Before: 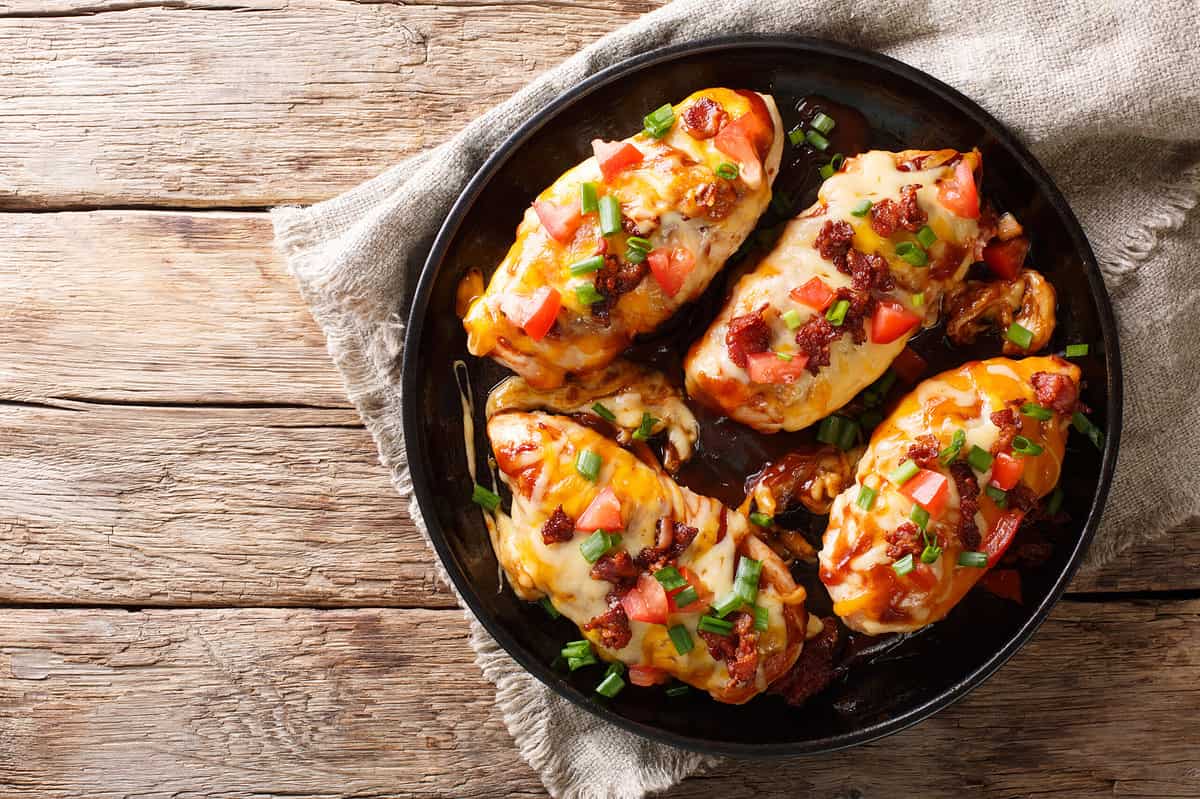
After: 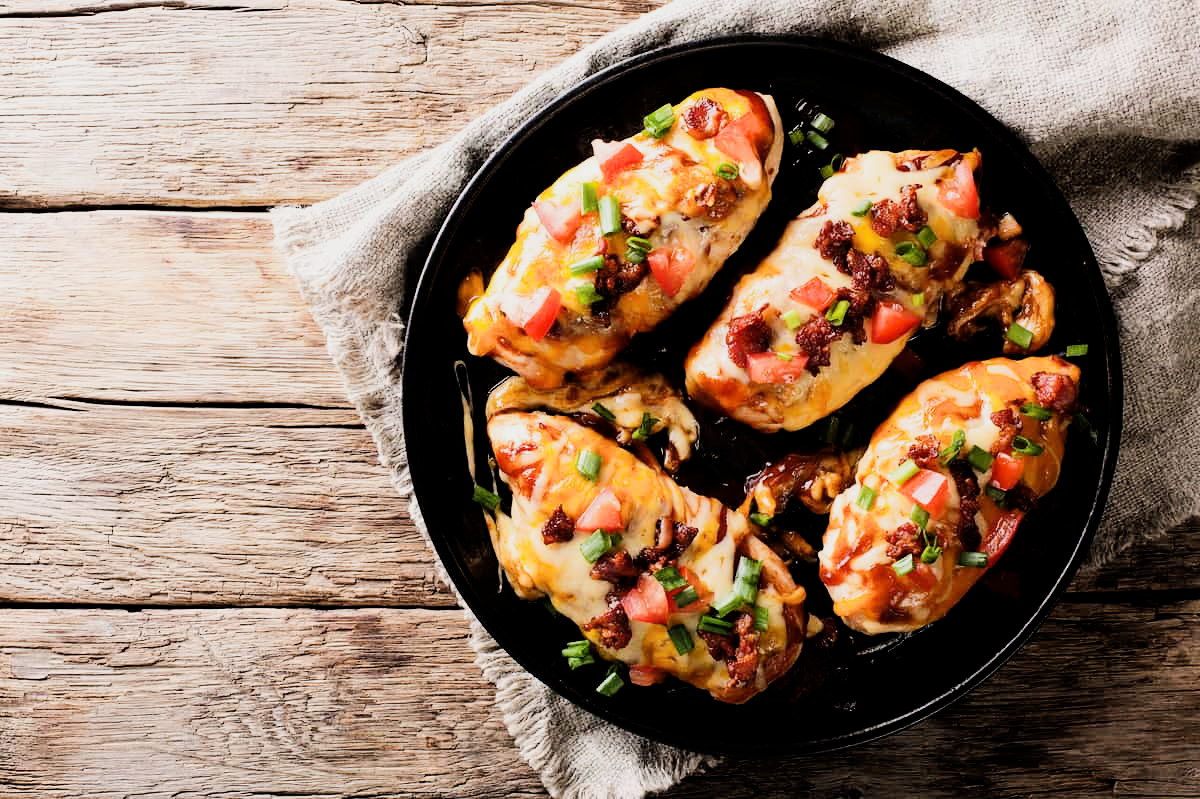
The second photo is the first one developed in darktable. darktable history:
filmic rgb: black relative exposure -5 EV, hardness 2.88, contrast 1.3, highlights saturation mix -30%
tone equalizer: -8 EV -0.417 EV, -7 EV -0.389 EV, -6 EV -0.333 EV, -5 EV -0.222 EV, -3 EV 0.222 EV, -2 EV 0.333 EV, -1 EV 0.389 EV, +0 EV 0.417 EV, edges refinement/feathering 500, mask exposure compensation -1.57 EV, preserve details no
